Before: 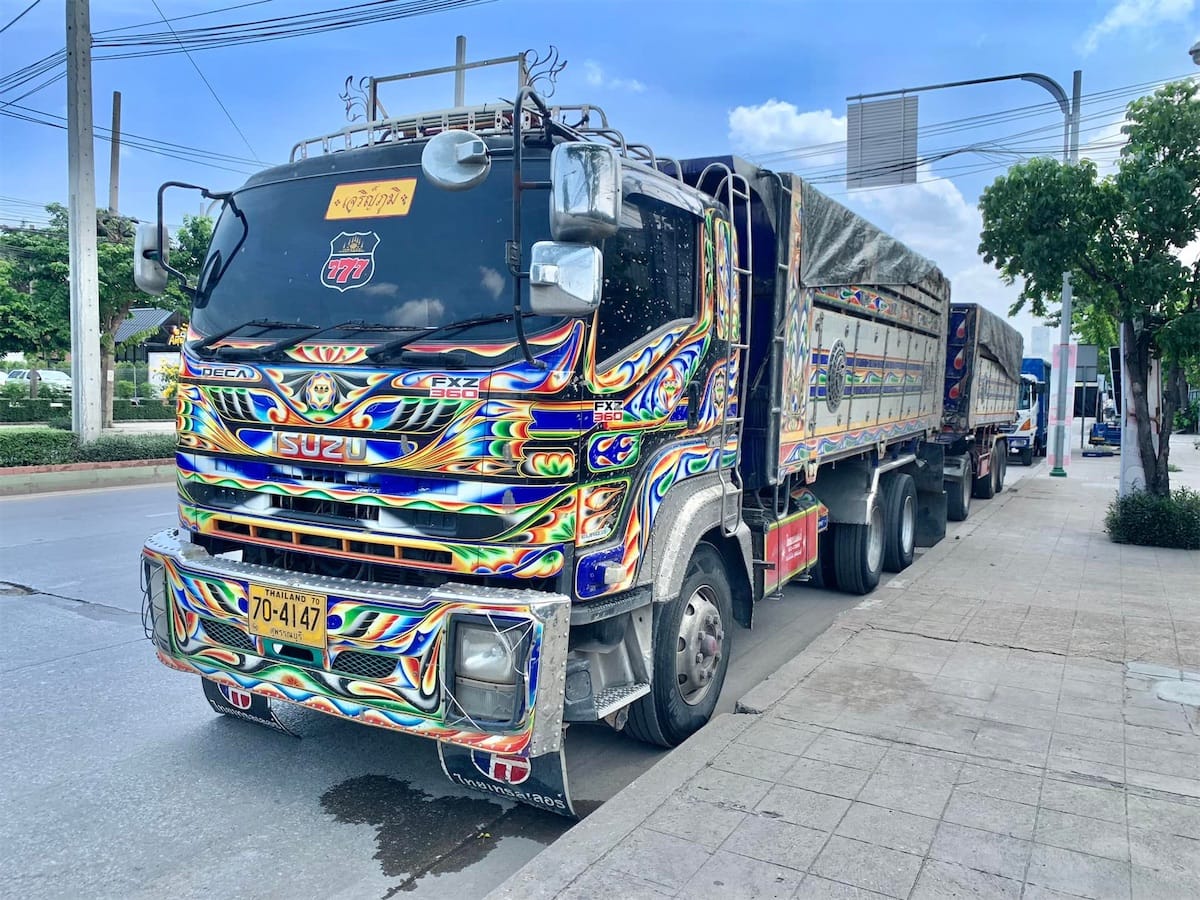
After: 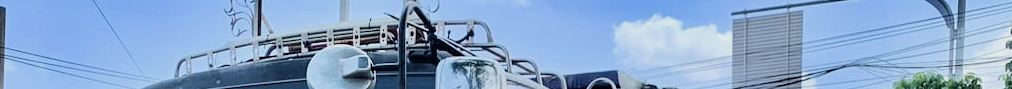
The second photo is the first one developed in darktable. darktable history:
crop and rotate: left 9.644%, top 9.491%, right 6.021%, bottom 80.509%
rgb levels: preserve colors max RGB
filmic rgb: black relative exposure -5 EV, hardness 2.88, contrast 1.5
